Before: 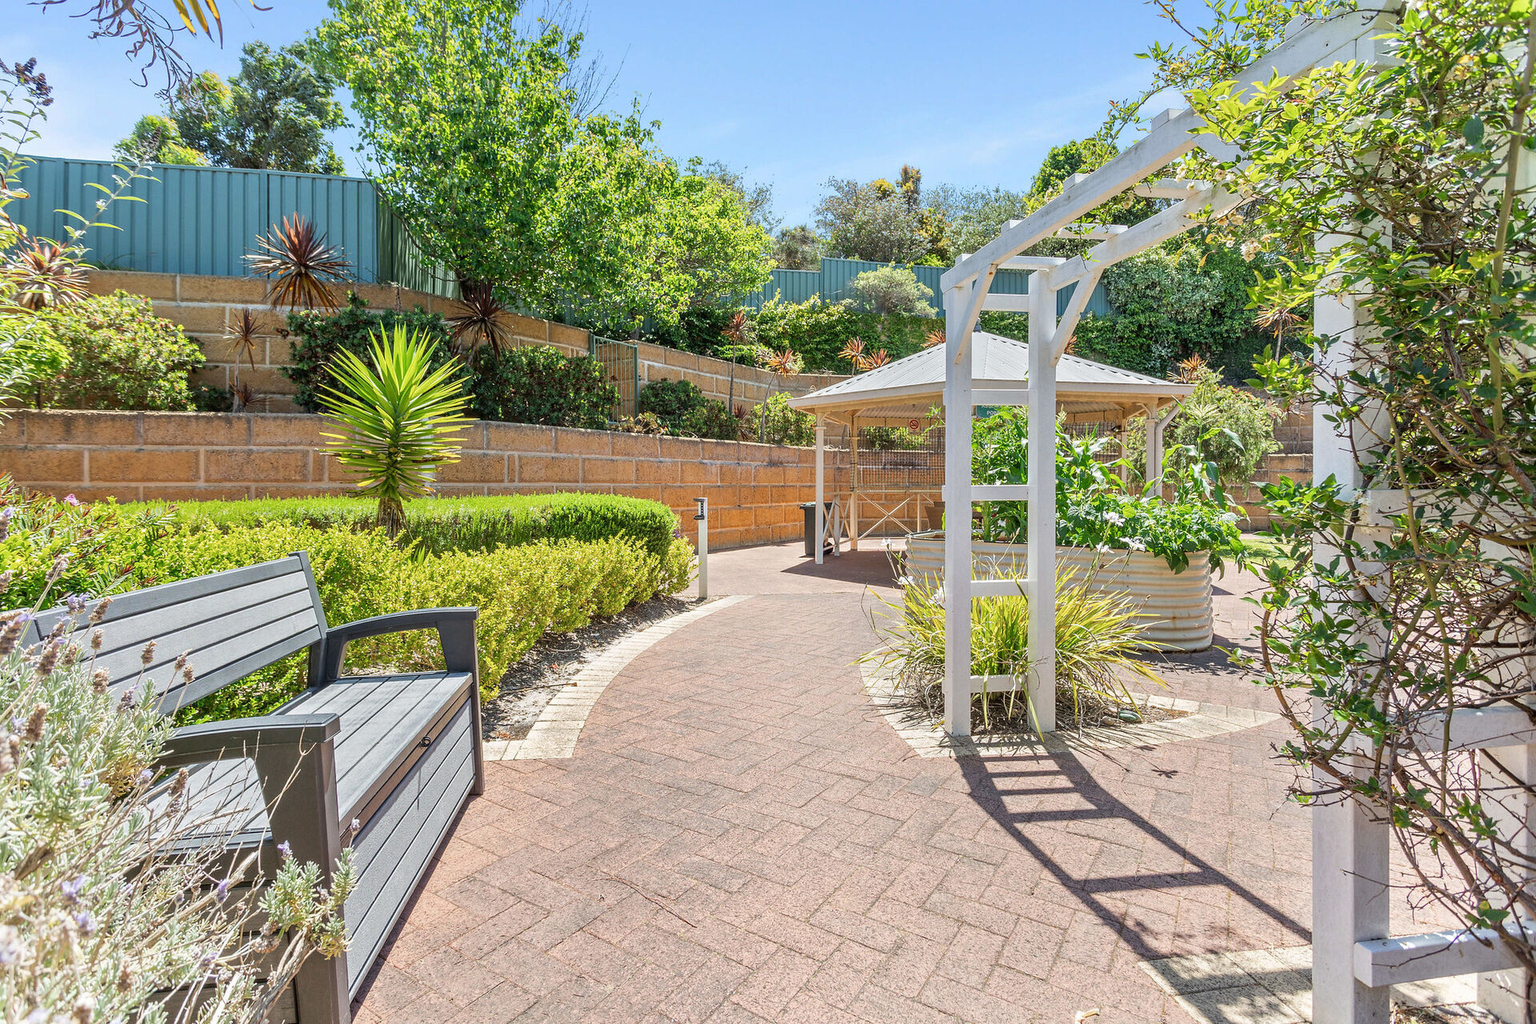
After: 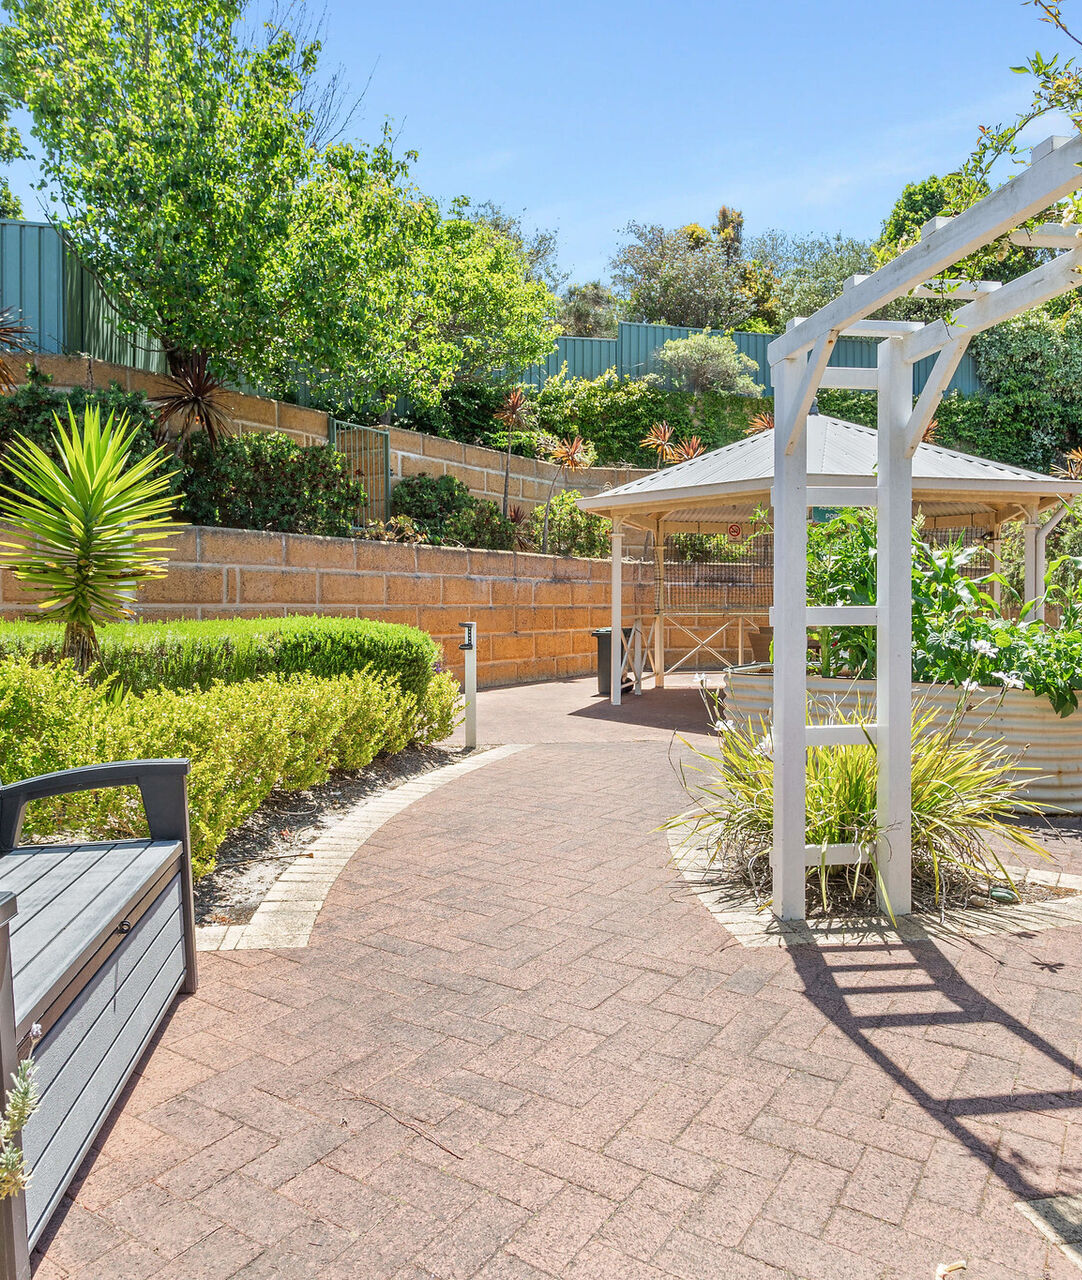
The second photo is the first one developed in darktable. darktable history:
crop: left 21.277%, right 22.363%
